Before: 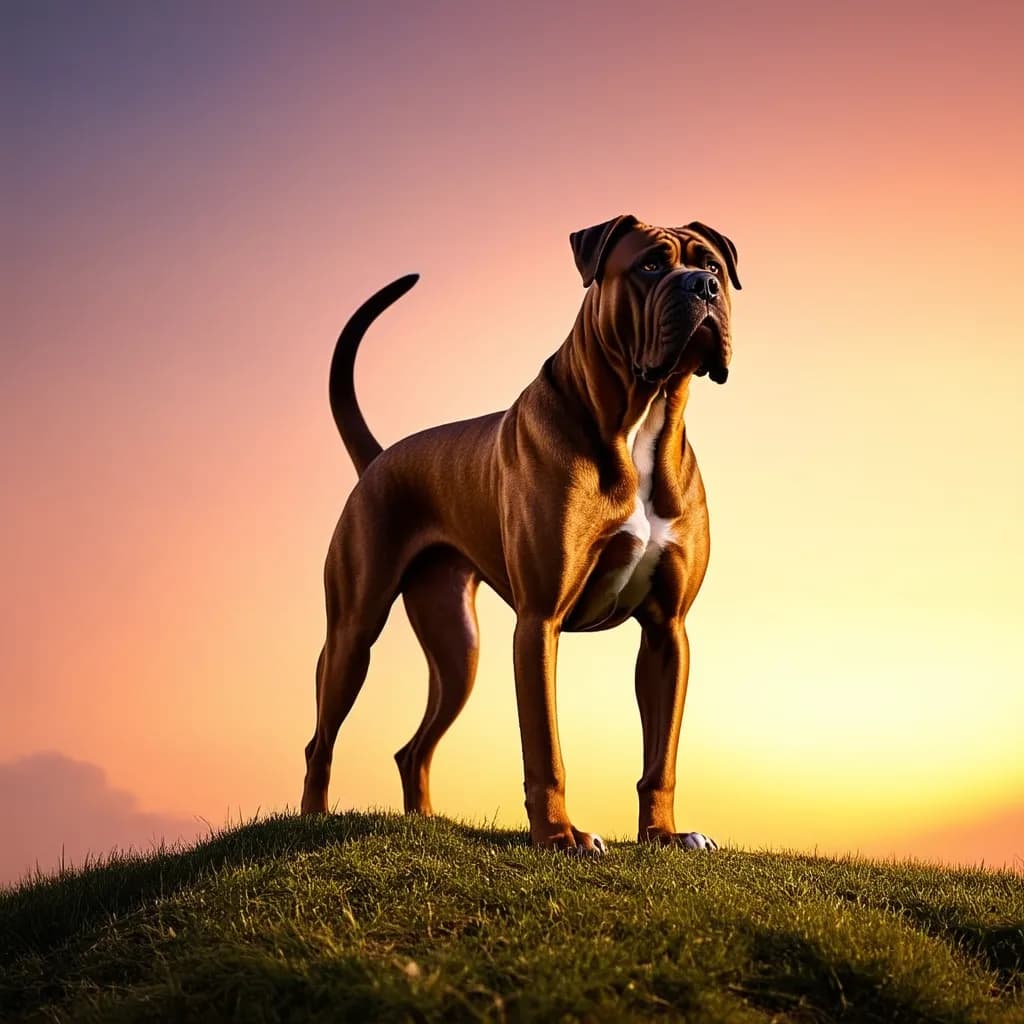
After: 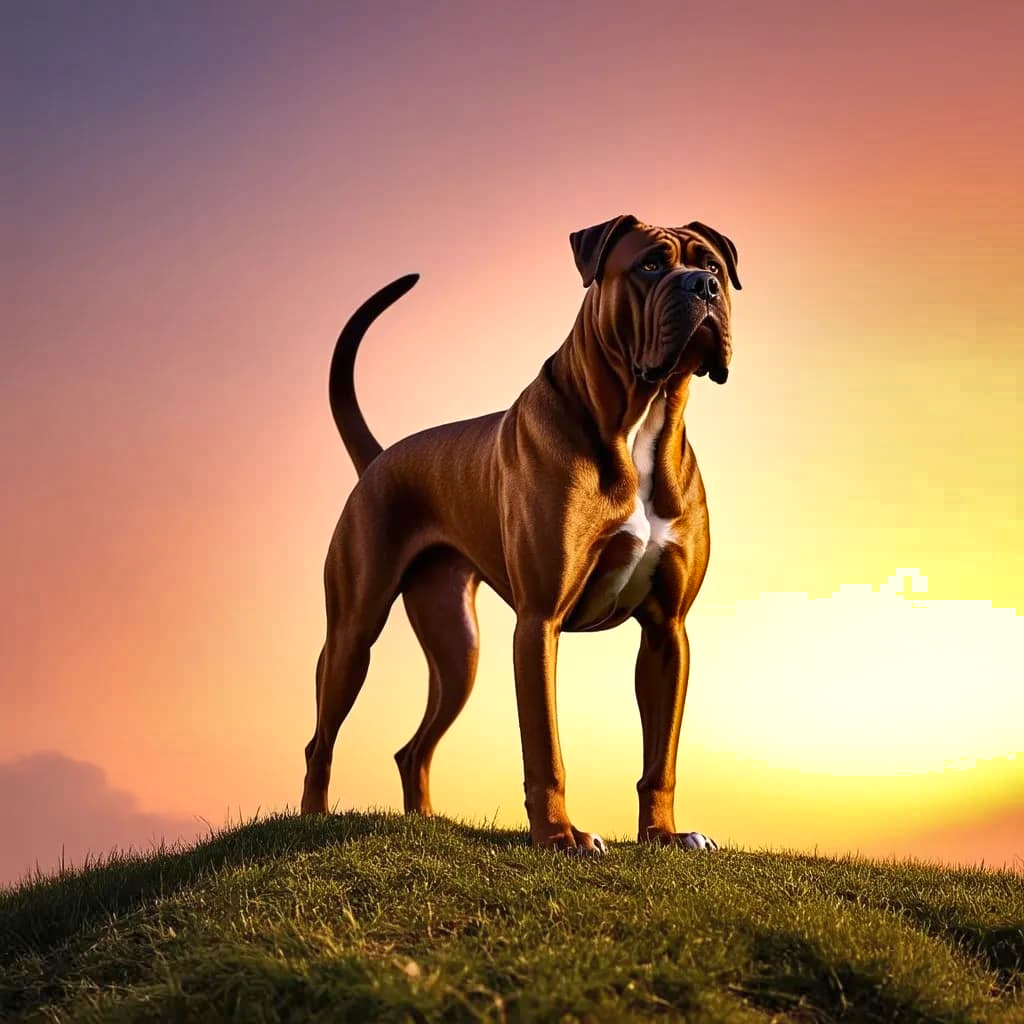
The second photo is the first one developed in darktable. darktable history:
shadows and highlights: white point adjustment 0.141, highlights -69.12, soften with gaussian
exposure: exposure 0.336 EV, compensate highlight preservation false
tone equalizer: -8 EV 0.235 EV, -7 EV 0.395 EV, -6 EV 0.381 EV, -5 EV 0.282 EV, -3 EV -0.262 EV, -2 EV -0.414 EV, -1 EV -0.401 EV, +0 EV -0.232 EV
